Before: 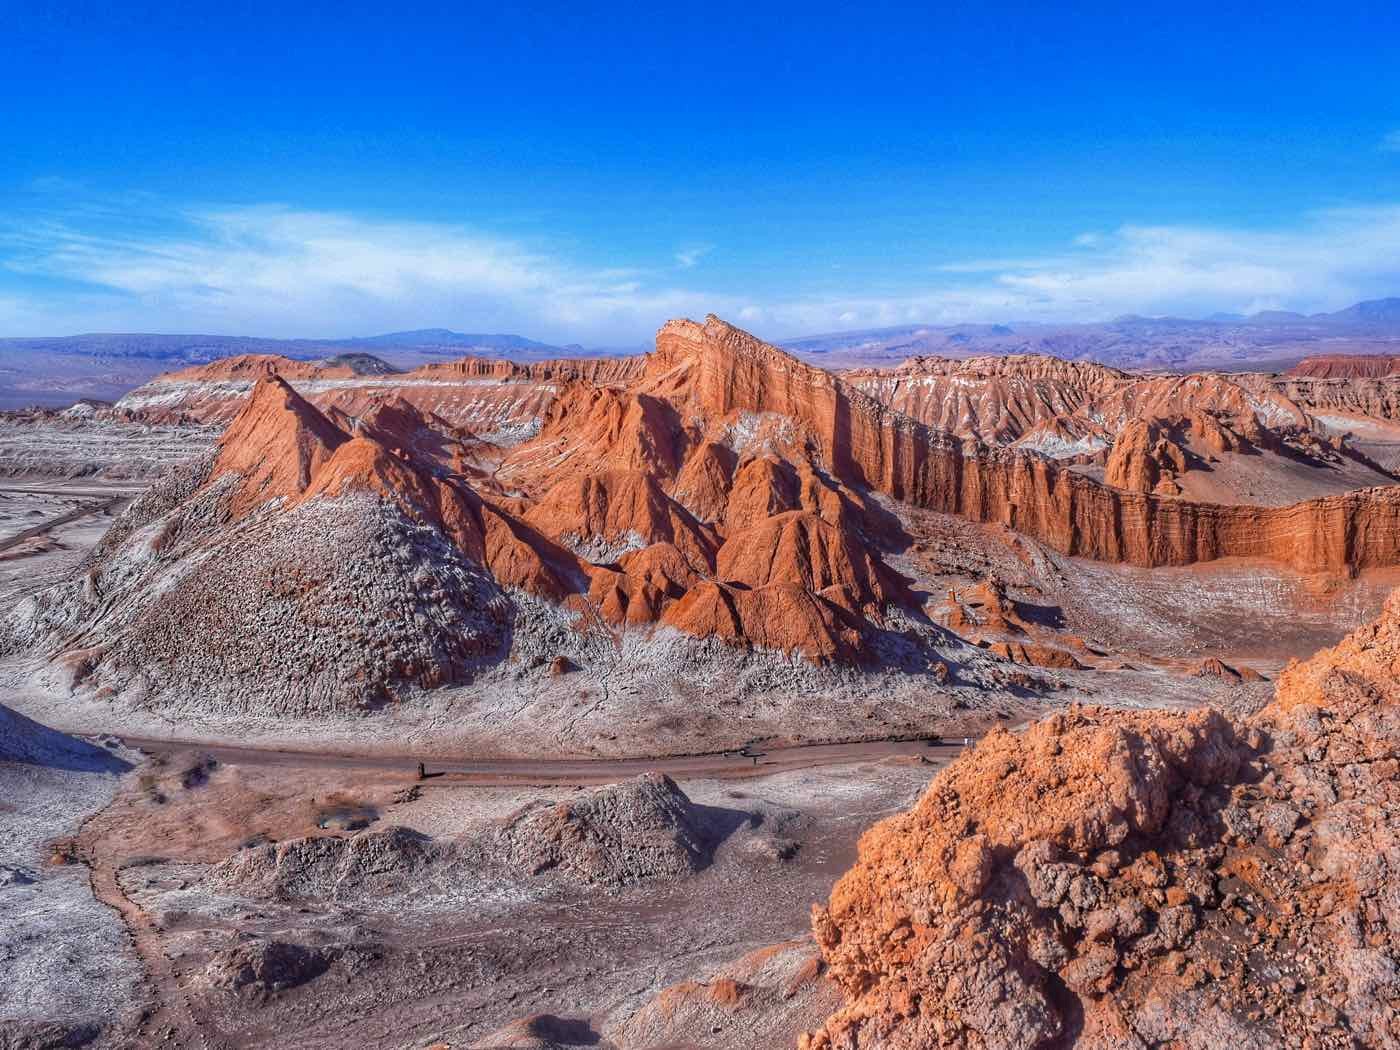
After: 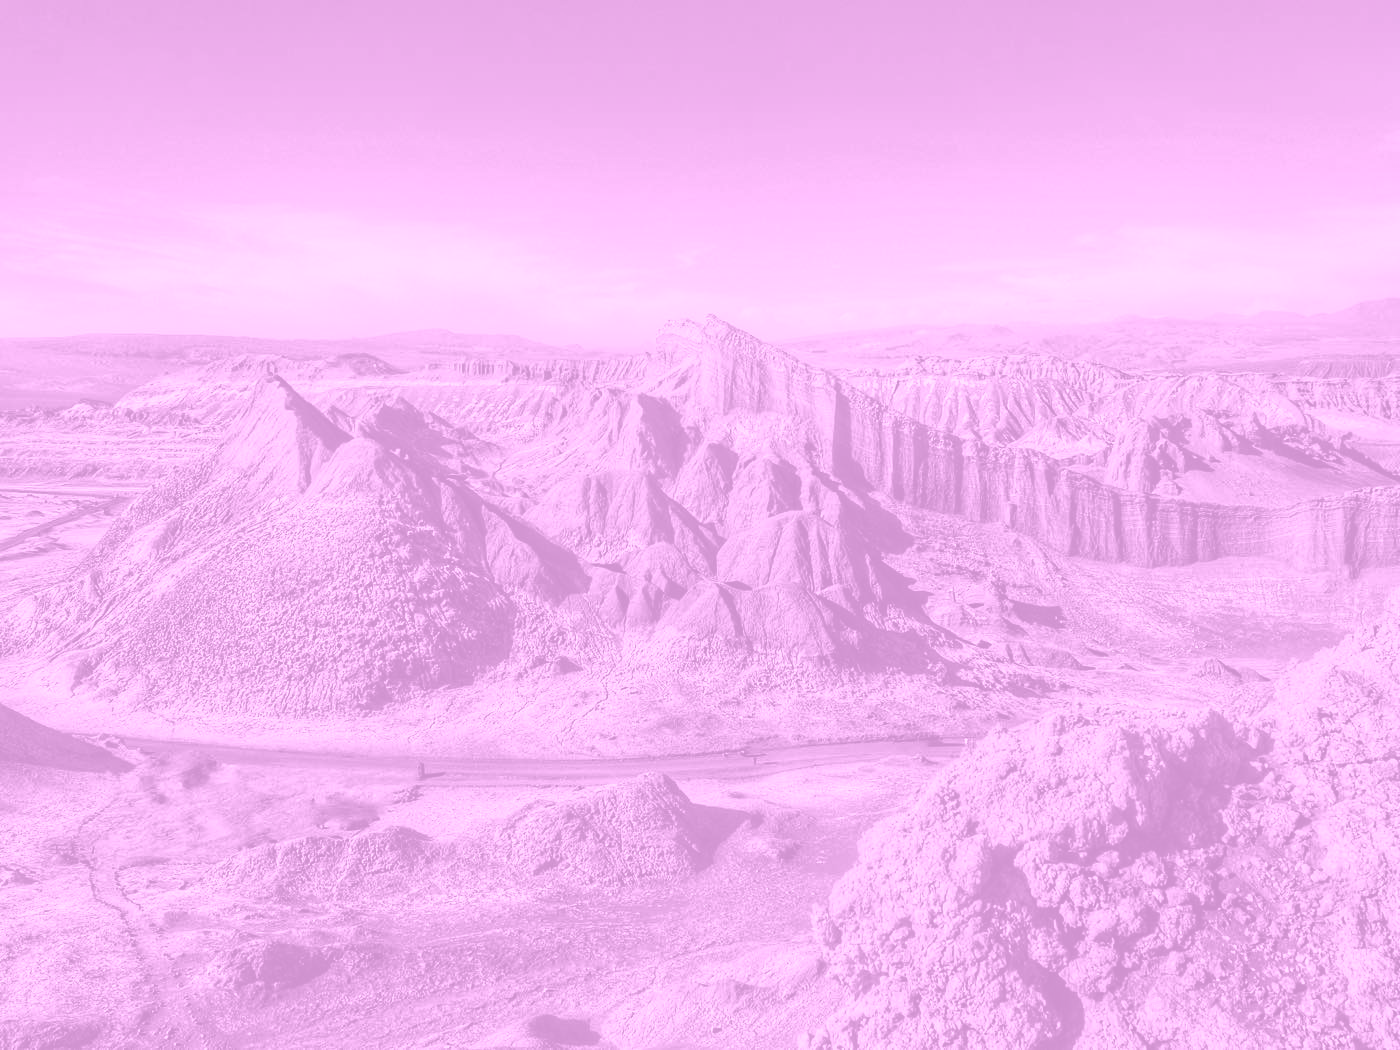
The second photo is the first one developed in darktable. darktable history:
colorize: hue 331.2°, saturation 69%, source mix 30.28%, lightness 69.02%, version 1
contrast brightness saturation: contrast 0.19, brightness -0.11, saturation 0.21
